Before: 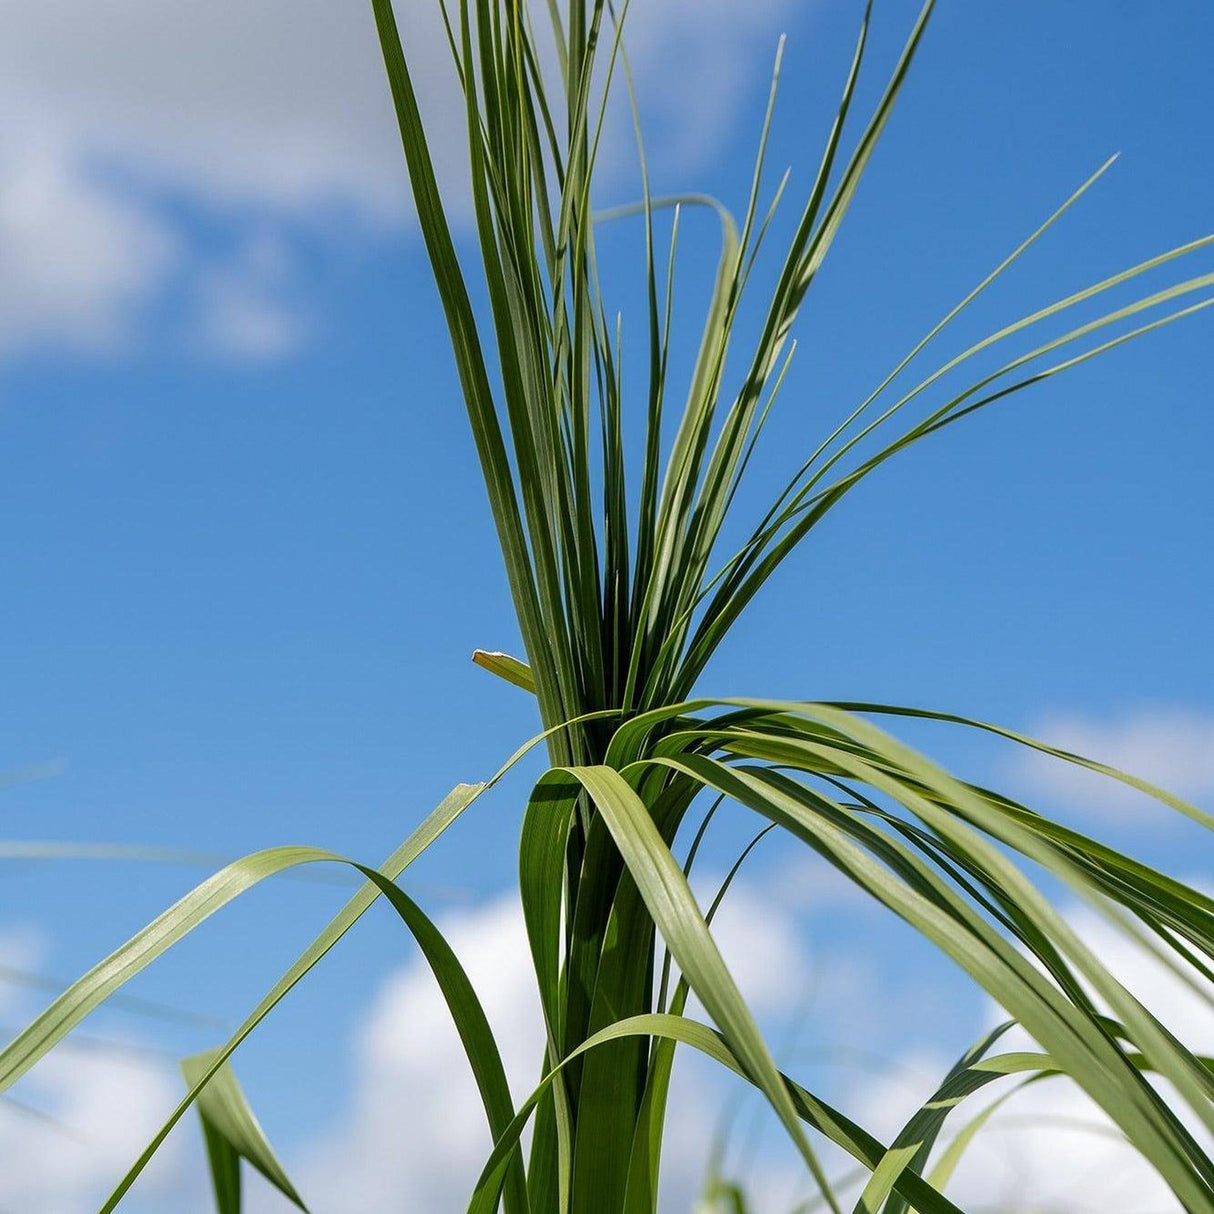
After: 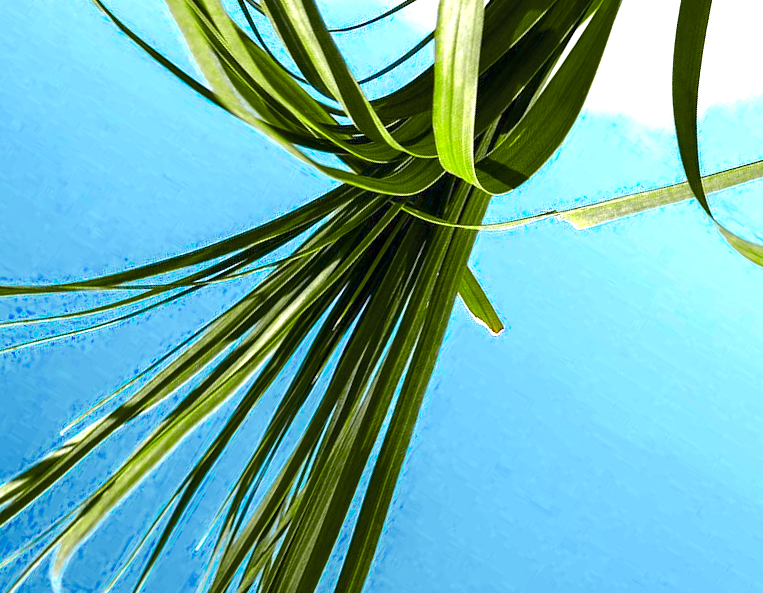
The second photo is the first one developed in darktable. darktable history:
exposure: black level correction 0, exposure 1.276 EV, compensate highlight preservation false
crop and rotate: angle 148.64°, left 9.185%, top 15.667%, right 4.412%, bottom 17.119%
color balance rgb: perceptual saturation grading › global saturation 36.578%, perceptual saturation grading › shadows 34.888%, saturation formula JzAzBz (2021)
color zones: curves: ch0 [(0, 0.533) (0.126, 0.533) (0.234, 0.533) (0.368, 0.357) (0.5, 0.5) (0.625, 0.5) (0.74, 0.637) (0.875, 0.5)]; ch1 [(0.004, 0.708) (0.129, 0.662) (0.25, 0.5) (0.375, 0.331) (0.496, 0.396) (0.625, 0.649) (0.739, 0.26) (0.875, 0.5) (1, 0.478)]; ch2 [(0, 0.409) (0.132, 0.403) (0.236, 0.558) (0.379, 0.448) (0.5, 0.5) (0.625, 0.5) (0.691, 0.39) (0.875, 0.5)]
